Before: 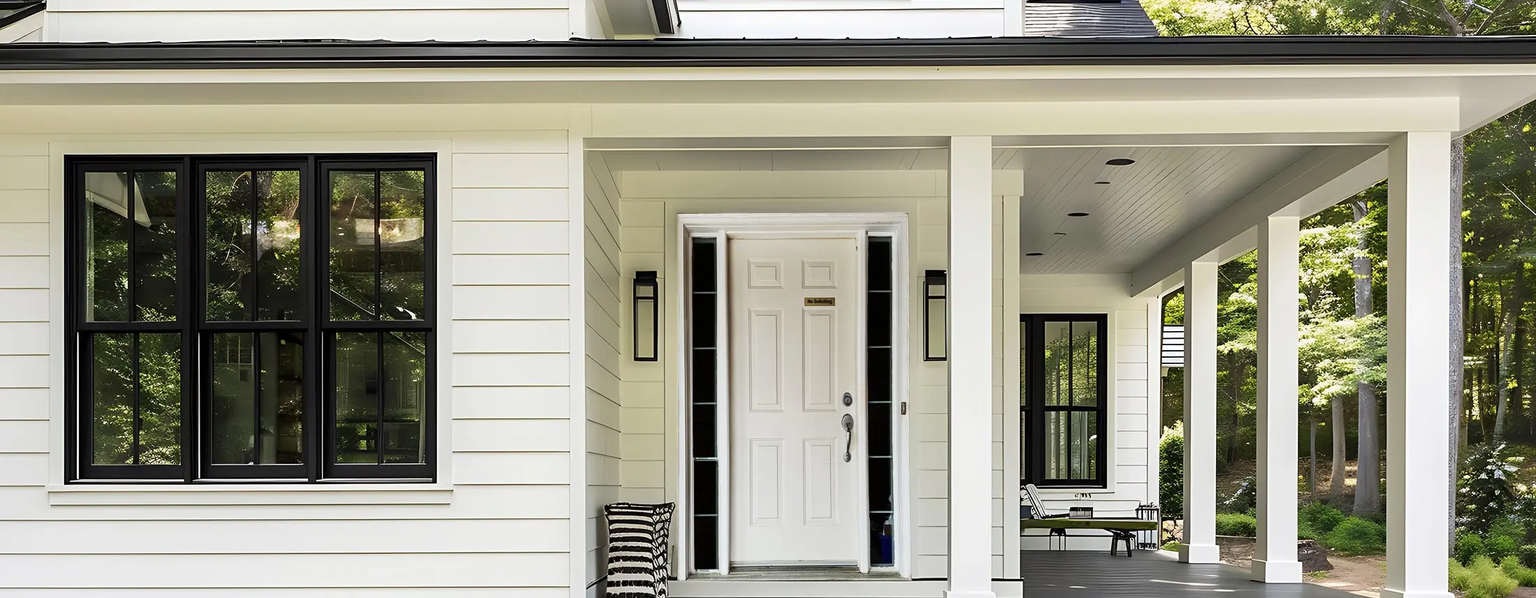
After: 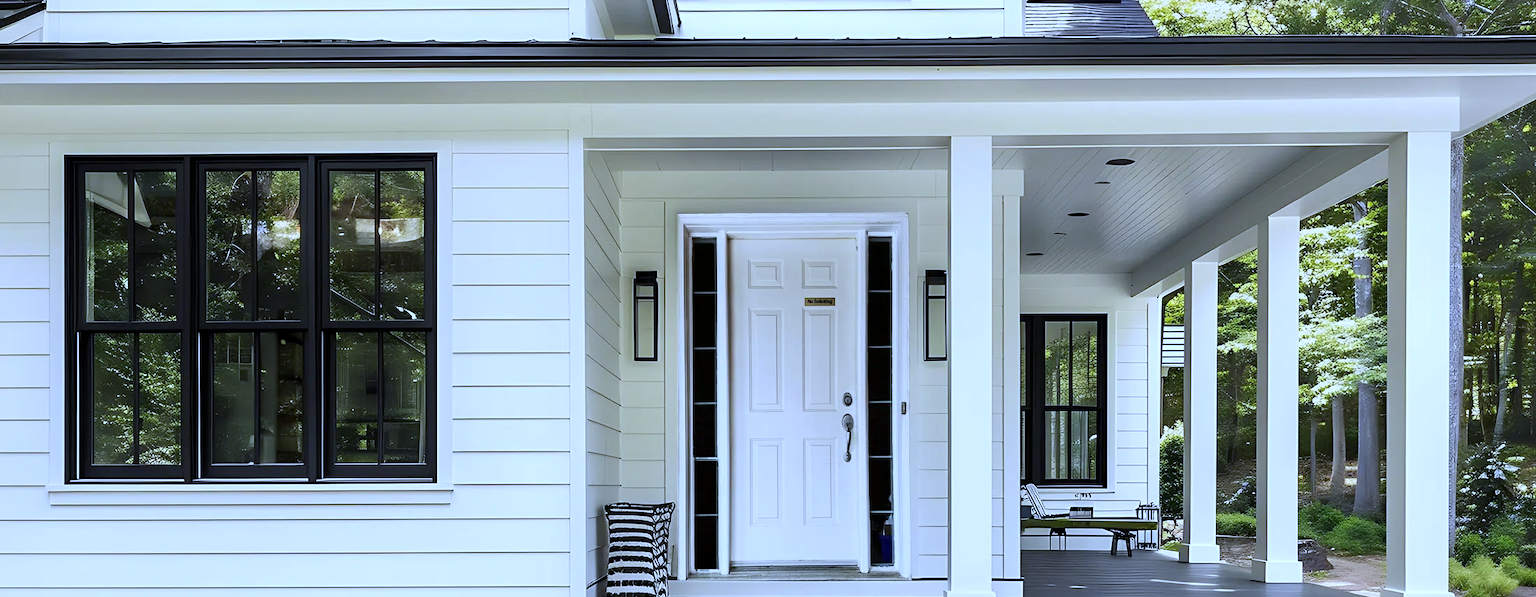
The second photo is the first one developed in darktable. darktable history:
contrast equalizer: y [[0.518, 0.517, 0.501, 0.5, 0.5, 0.5], [0.5 ×6], [0.5 ×6], [0 ×6], [0 ×6]]
white balance: red 0.871, blue 1.249
